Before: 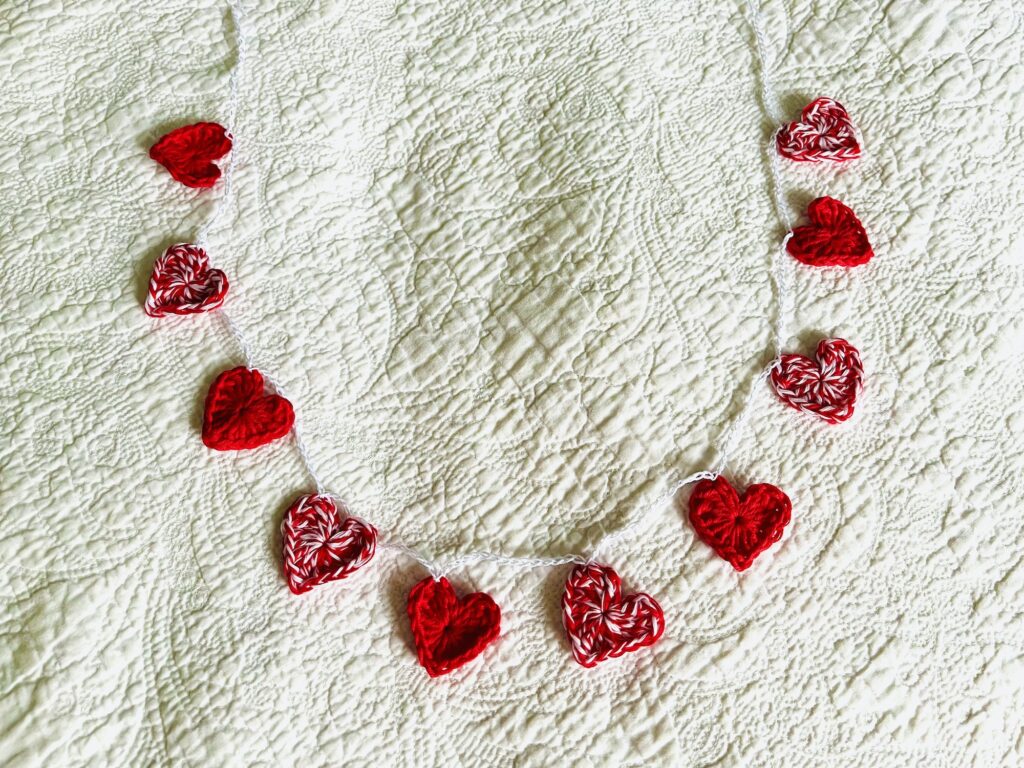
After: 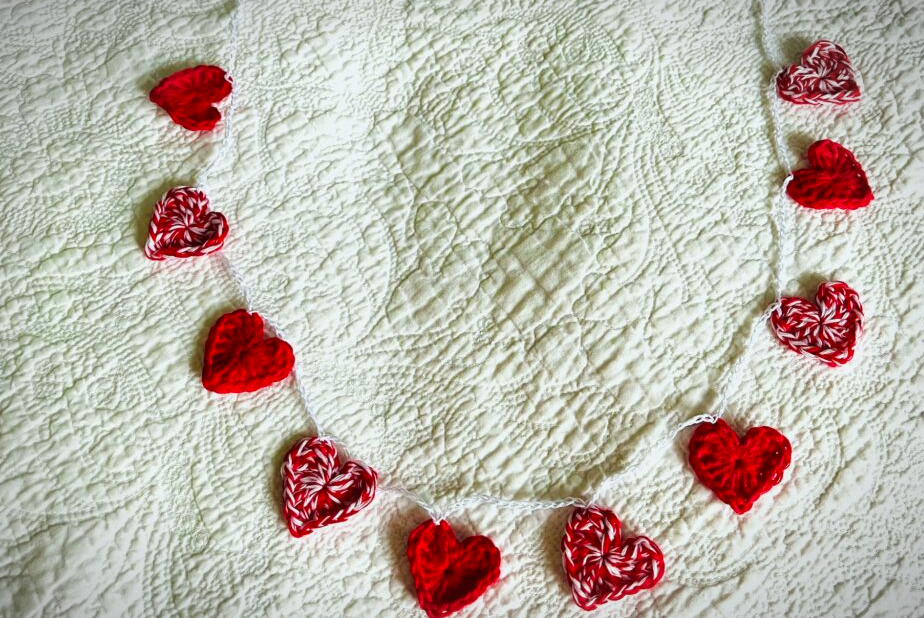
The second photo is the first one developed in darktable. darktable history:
crop: top 7.49%, right 9.717%, bottom 11.943%
white balance: red 0.978, blue 0.999
vignetting: fall-off start 87%, automatic ratio true
